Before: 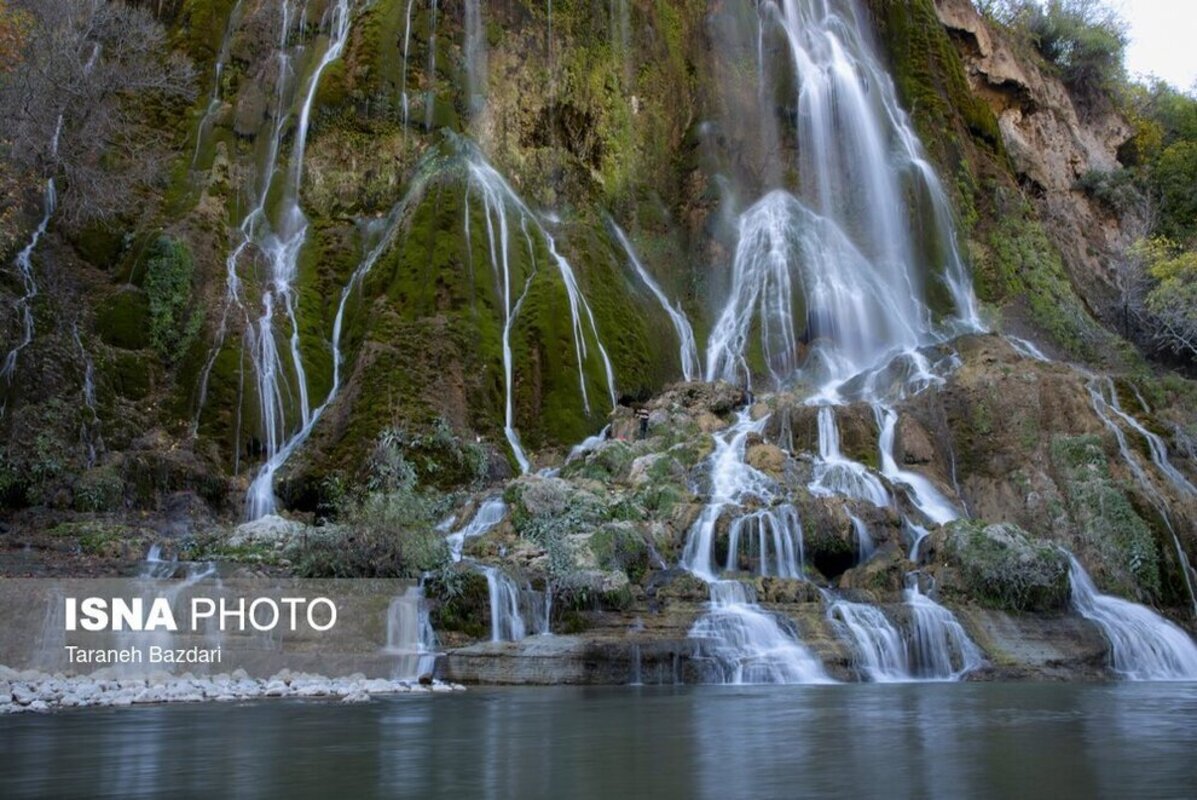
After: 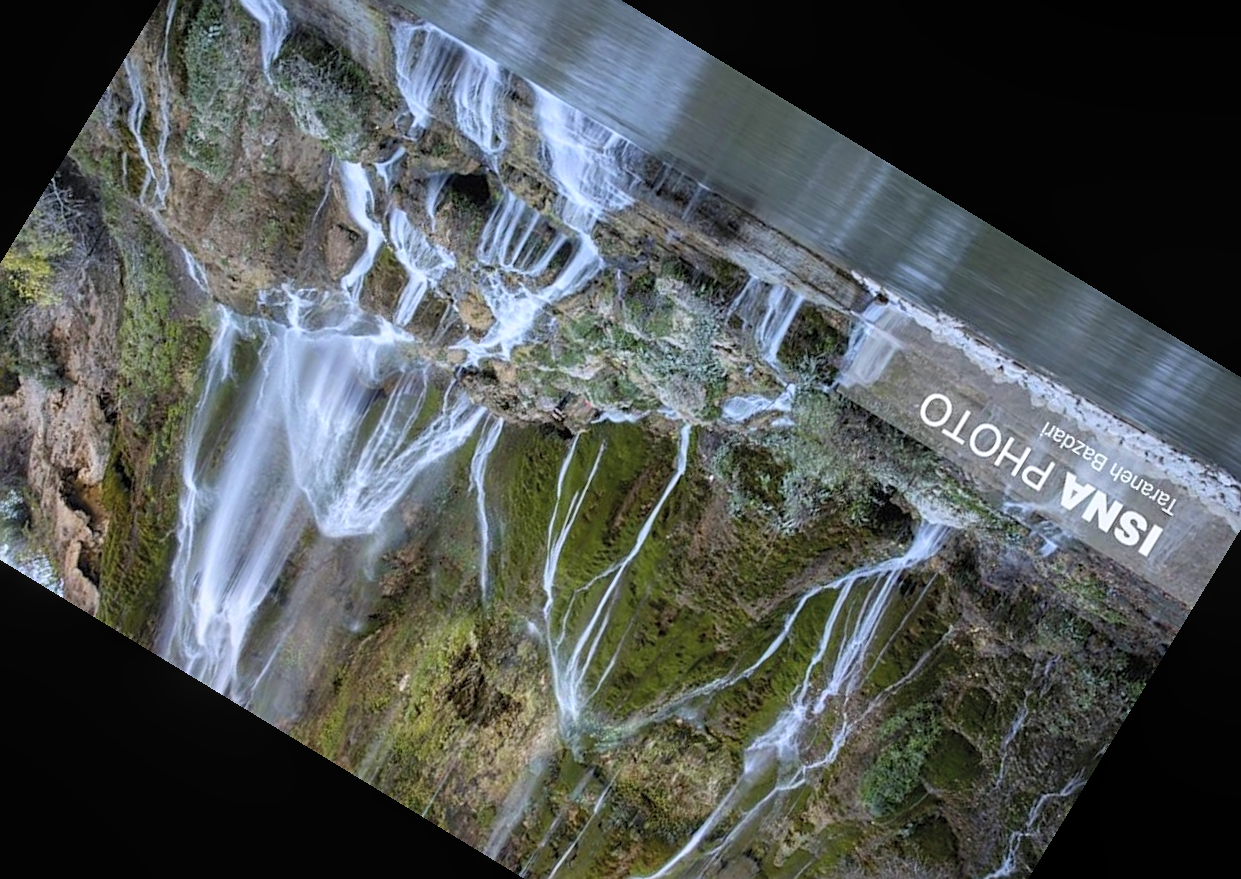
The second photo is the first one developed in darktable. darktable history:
sharpen: on, module defaults
crop and rotate: angle 148.68°, left 9.111%, top 15.603%, right 4.588%, bottom 17.041%
white balance: red 0.983, blue 1.036
local contrast: detail 110%
contrast brightness saturation: contrast 0.14, brightness 0.21
